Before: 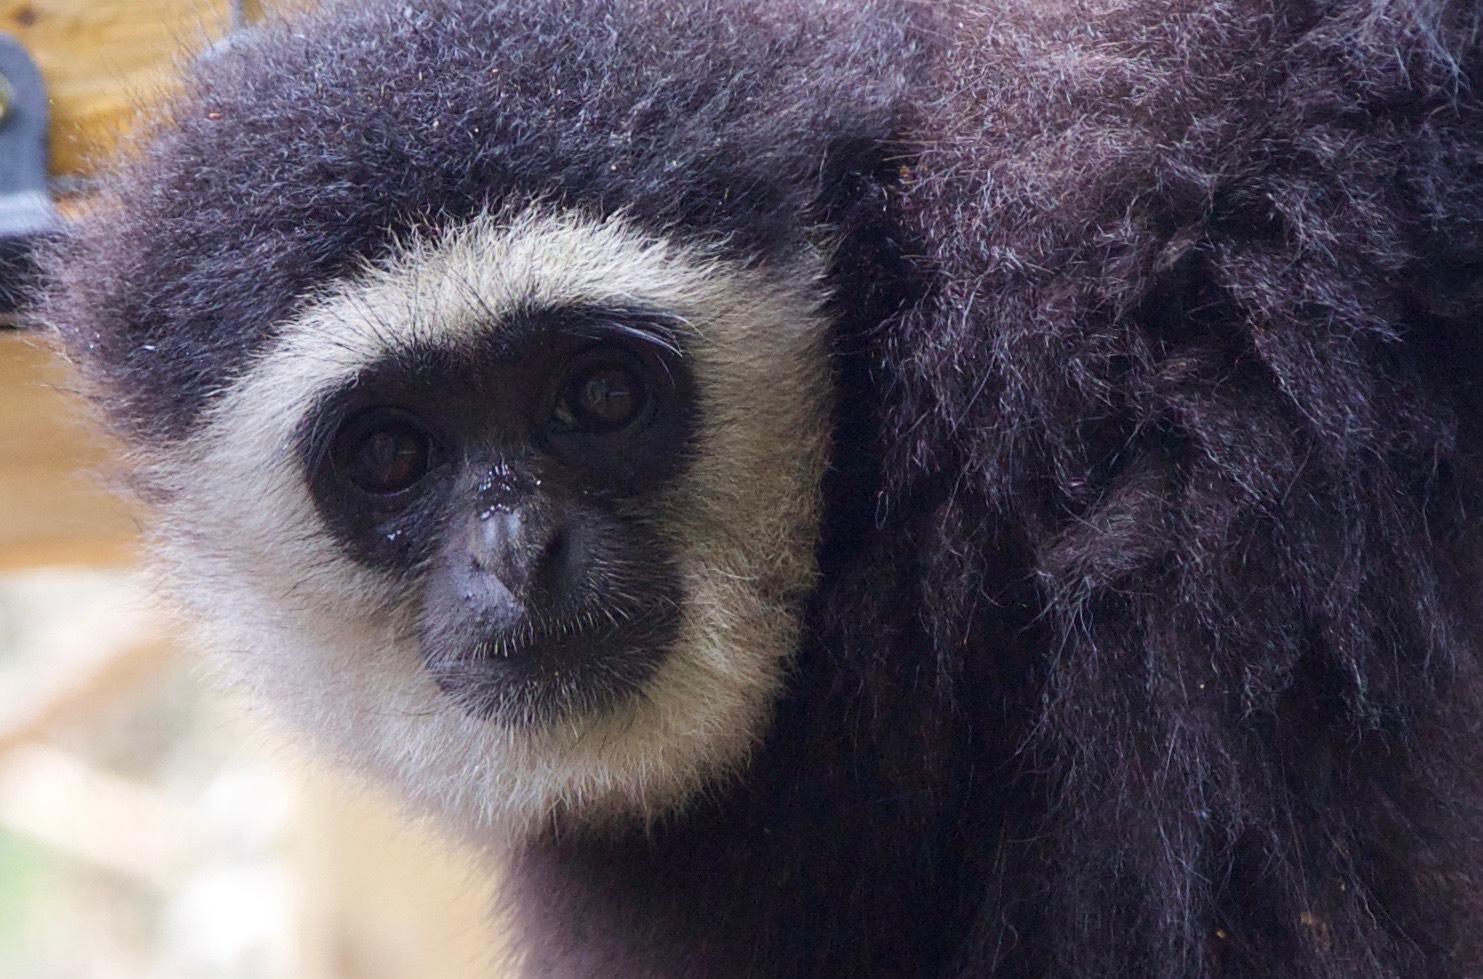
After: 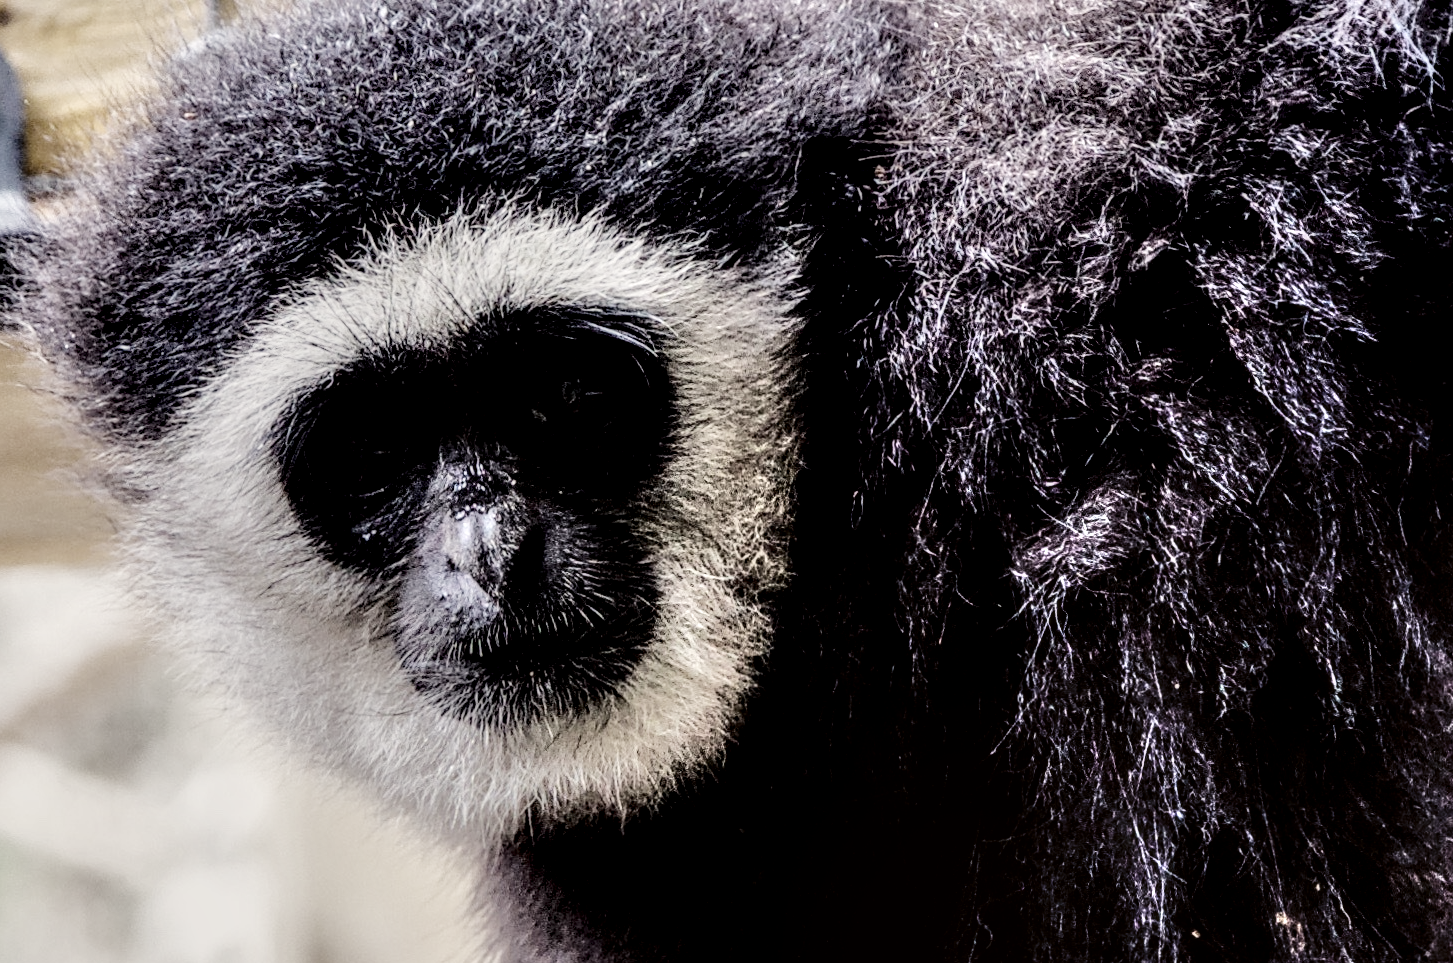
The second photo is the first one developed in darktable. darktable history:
tone curve: curves: ch0 [(0, 0.01) (0.052, 0.045) (0.136, 0.133) (0.275, 0.35) (0.43, 0.54) (0.676, 0.751) (0.89, 0.919) (1, 1)]; ch1 [(0, 0) (0.094, 0.081) (0.285, 0.299) (0.385, 0.403) (0.447, 0.429) (0.495, 0.496) (0.544, 0.552) (0.589, 0.612) (0.722, 0.728) (1, 1)]; ch2 [(0, 0) (0.257, 0.217) (0.43, 0.421) (0.498, 0.507) (0.531, 0.544) (0.56, 0.579) (0.625, 0.642) (1, 1)], color space Lab, independent channels, preserve colors none
crop: left 1.718%, right 0.274%, bottom 1.574%
exposure: compensate highlight preservation false
shadows and highlights: low approximation 0.01, soften with gaussian
local contrast: highlights 22%, detail 195%
filmic rgb: black relative exposure -5.1 EV, white relative exposure 3.99 EV, hardness 2.88, contrast 1.195, highlights saturation mix -29.43%, preserve chrominance no, color science v4 (2020), contrast in shadows soft, contrast in highlights soft
